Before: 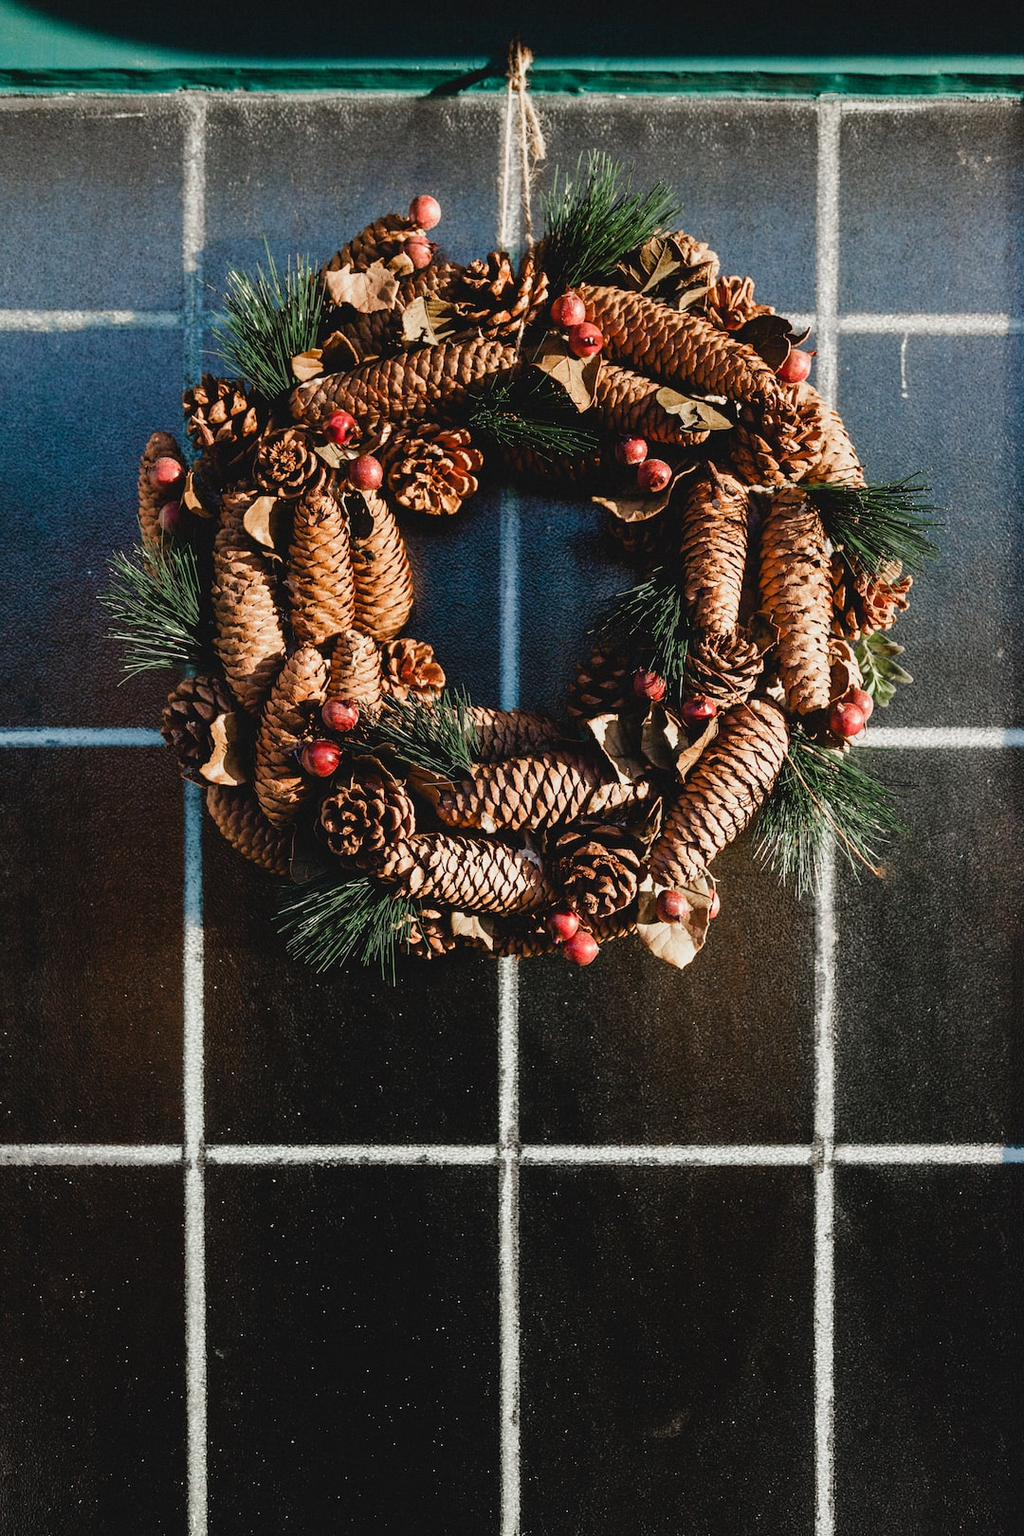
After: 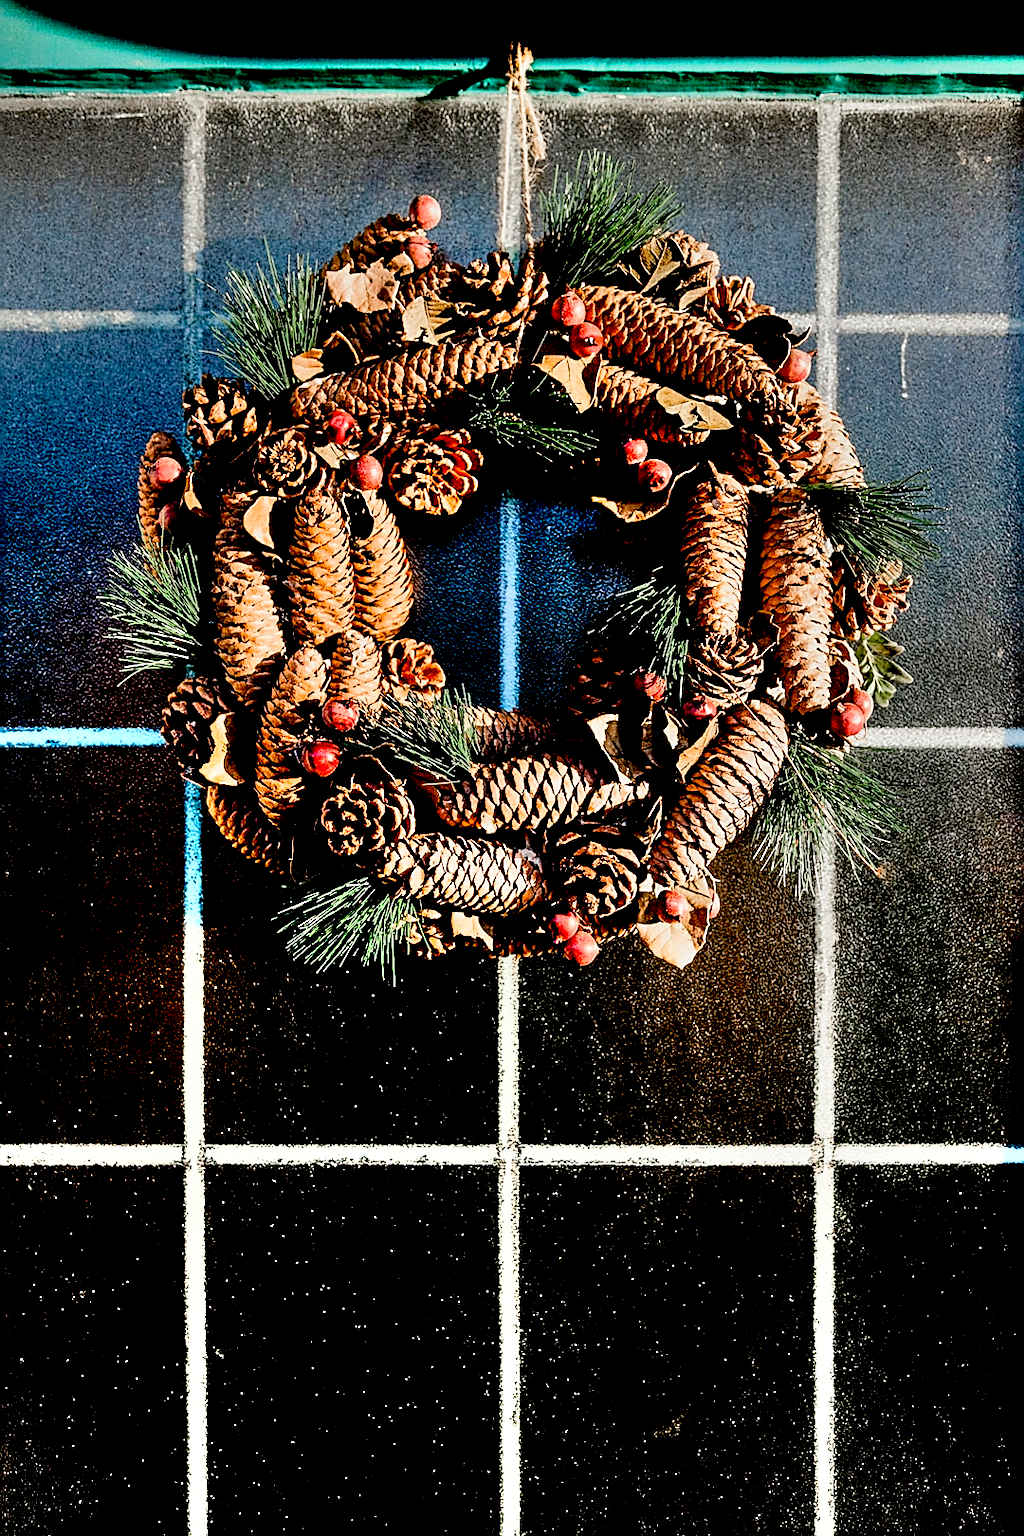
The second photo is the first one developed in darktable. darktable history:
exposure: black level correction 0.028, exposure -0.076 EV, compensate highlight preservation false
sharpen: amount 0.748
shadows and highlights: soften with gaussian
